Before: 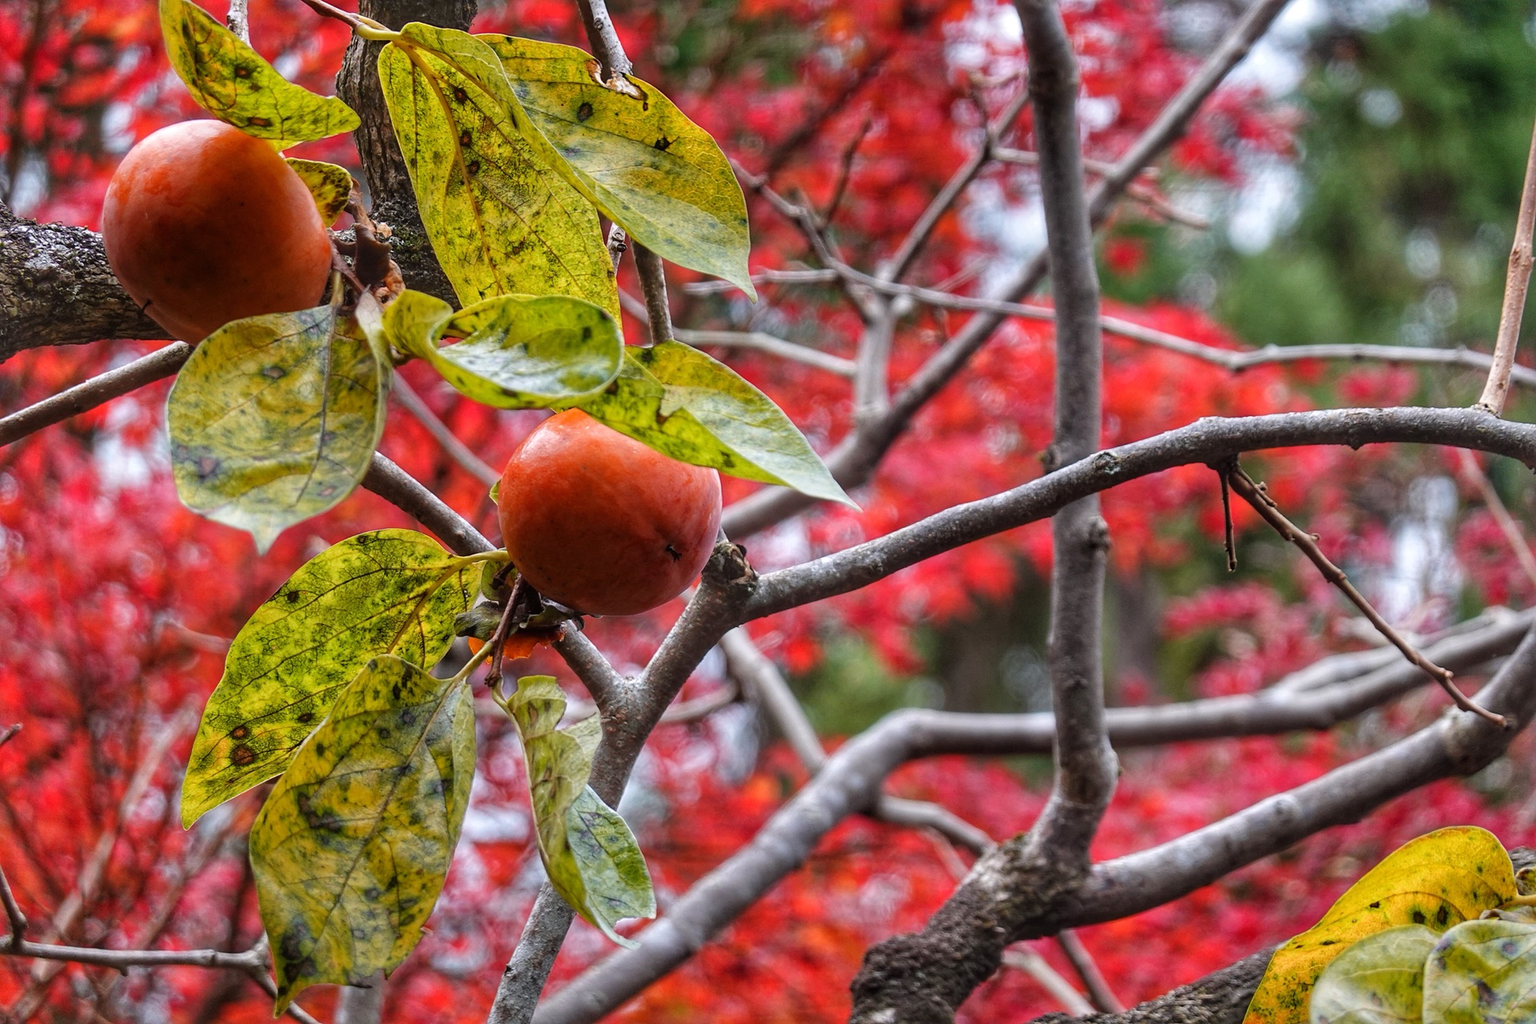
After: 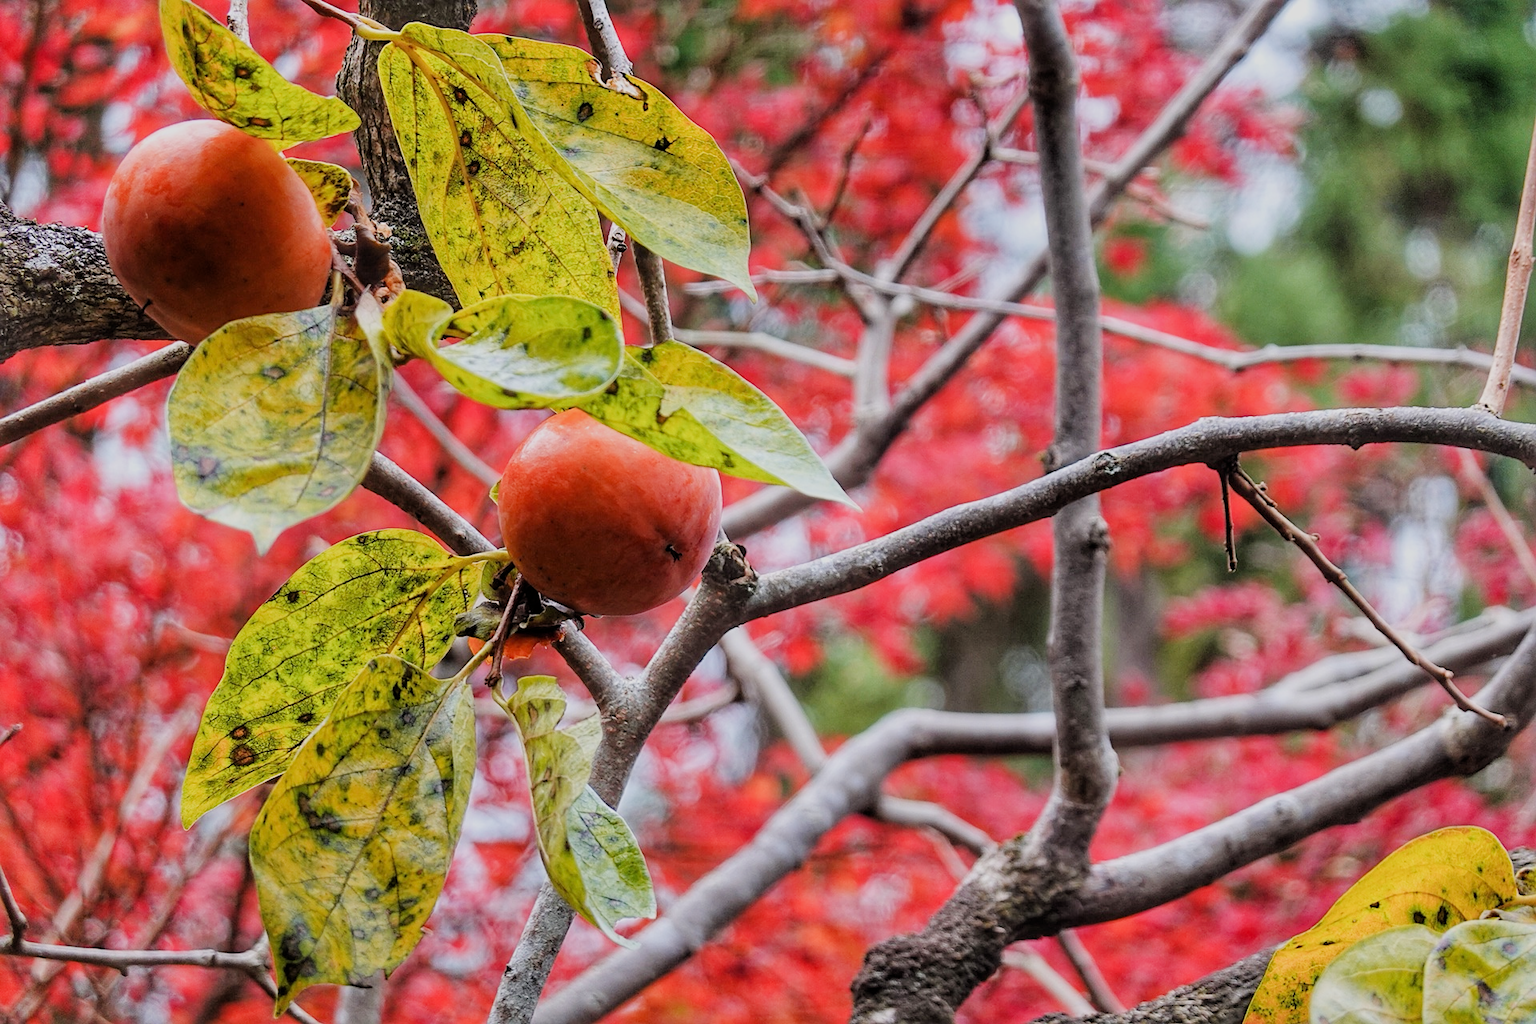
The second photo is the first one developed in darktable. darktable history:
exposure: black level correction 0, exposure 0.694 EV, compensate highlight preservation false
sharpen: amount 0.207
filmic rgb: middle gray luminance 29.98%, black relative exposure -8.98 EV, white relative exposure 7 EV, threshold 2.96 EV, target black luminance 0%, hardness 2.95, latitude 1.15%, contrast 0.96, highlights saturation mix 5.13%, shadows ↔ highlights balance 12.41%, enable highlight reconstruction true
